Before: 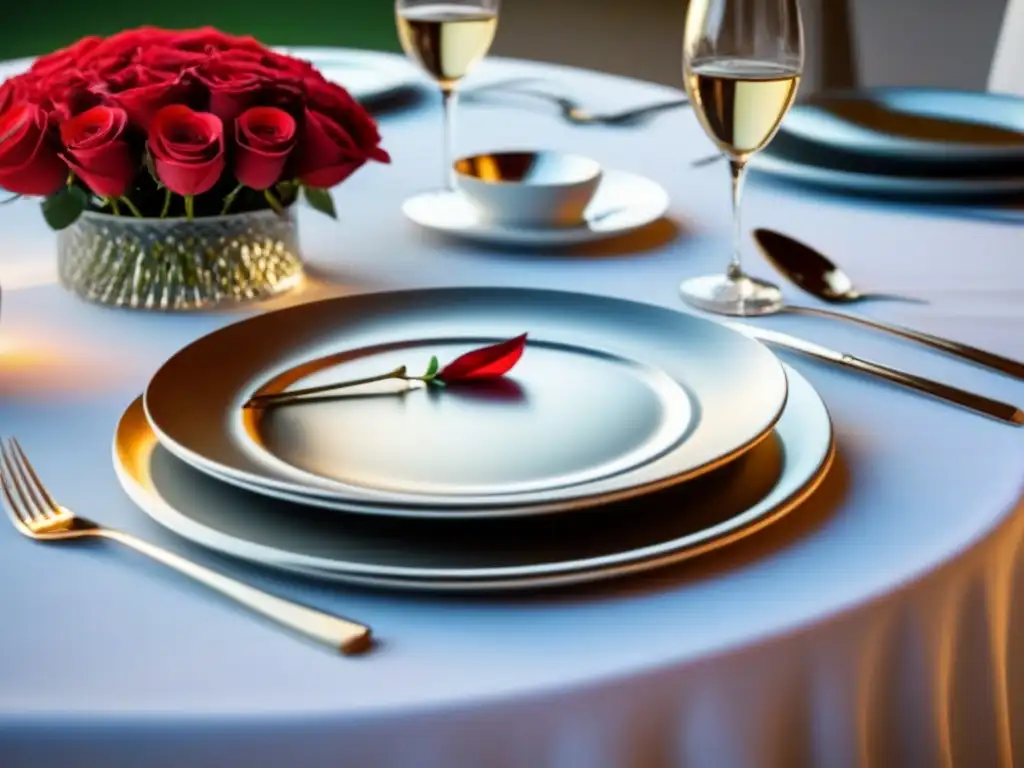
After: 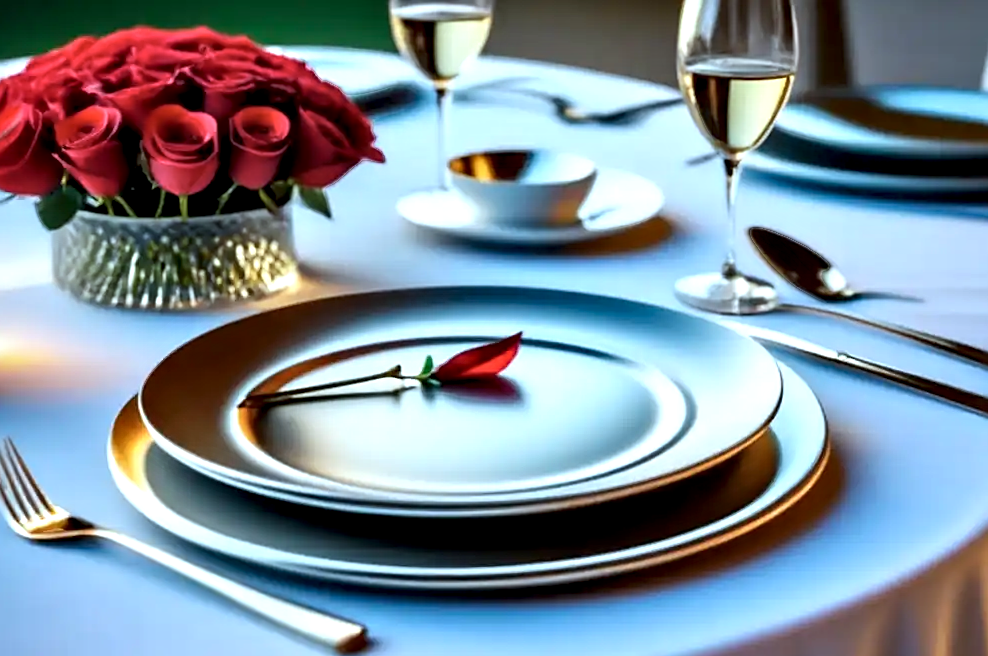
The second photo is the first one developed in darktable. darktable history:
contrast equalizer: octaves 7, y [[0.513, 0.565, 0.608, 0.562, 0.512, 0.5], [0.5 ×6], [0.5, 0.5, 0.5, 0.528, 0.598, 0.658], [0 ×6], [0 ×6]]
color calibration: illuminant F (fluorescent), F source F9 (Cool White Deluxe 4150 K) – high CRI, x 0.374, y 0.373, temperature 4163.13 K
exposure: exposure 0.175 EV, compensate exposure bias true, compensate highlight preservation false
crop and rotate: angle 0.133°, left 0.369%, right 2.846%, bottom 14.294%
sharpen: on, module defaults
